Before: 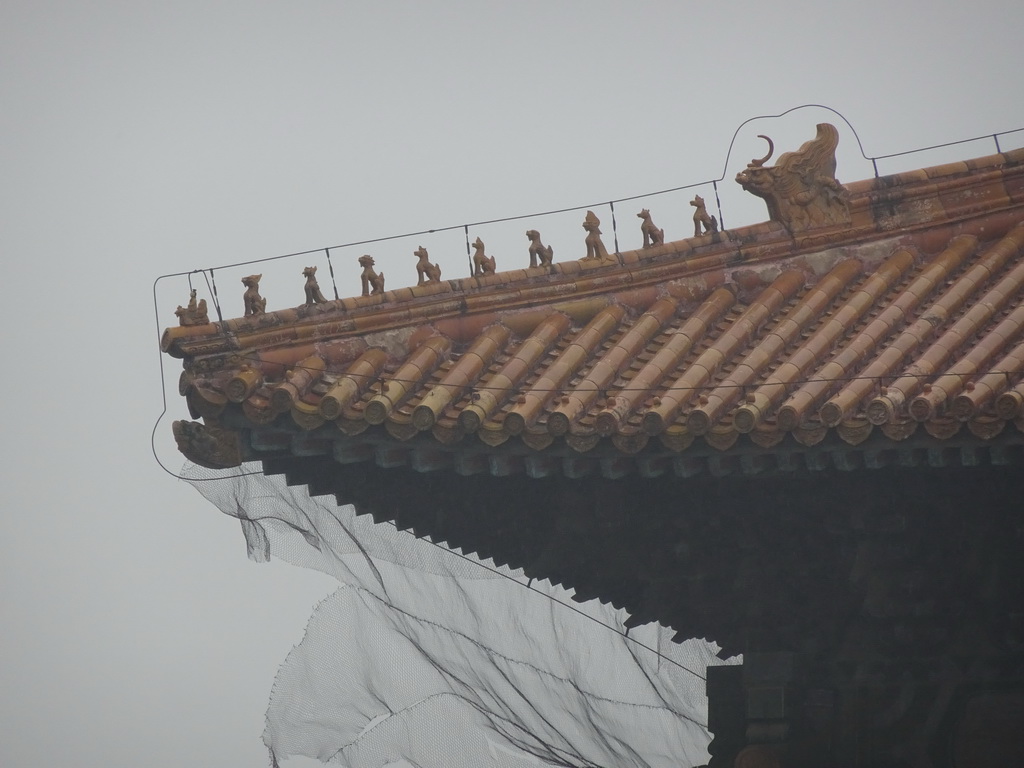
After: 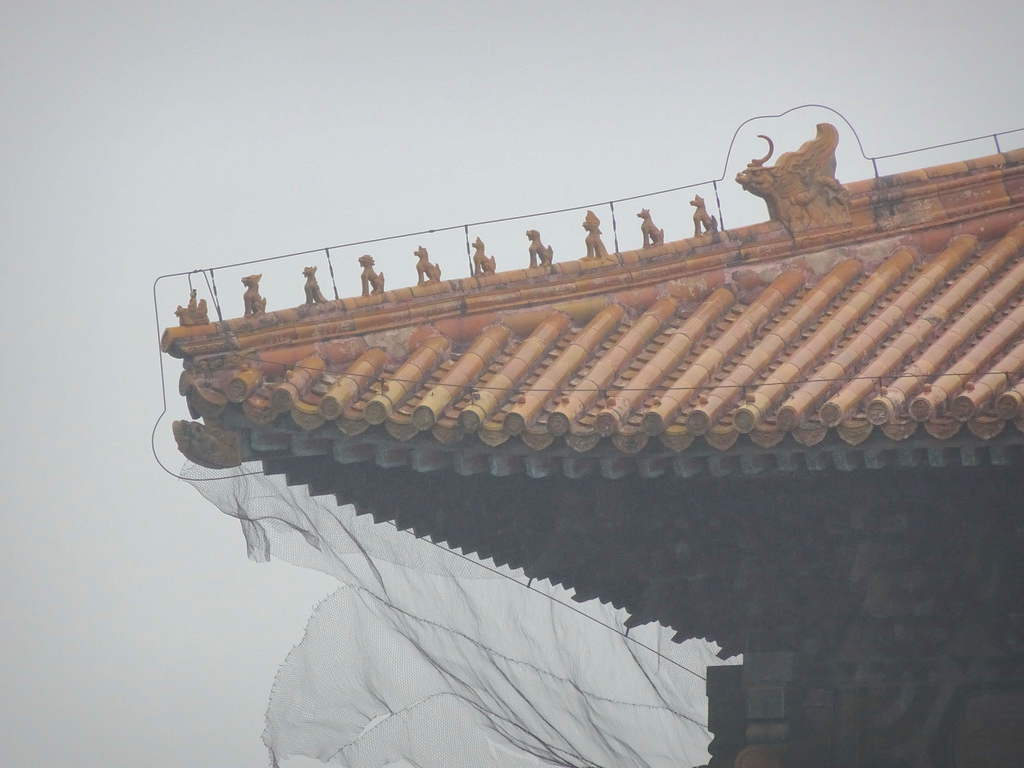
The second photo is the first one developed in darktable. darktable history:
tone equalizer: -8 EV 0.999 EV, -7 EV 1.02 EV, -6 EV 0.989 EV, -5 EV 1.01 EV, -4 EV 1.03 EV, -3 EV 0.749 EV, -2 EV 0.498 EV, -1 EV 0.27 EV, edges refinement/feathering 500, mask exposure compensation -1.57 EV, preserve details no
shadows and highlights: shadows 30.14
levels: mode automatic
